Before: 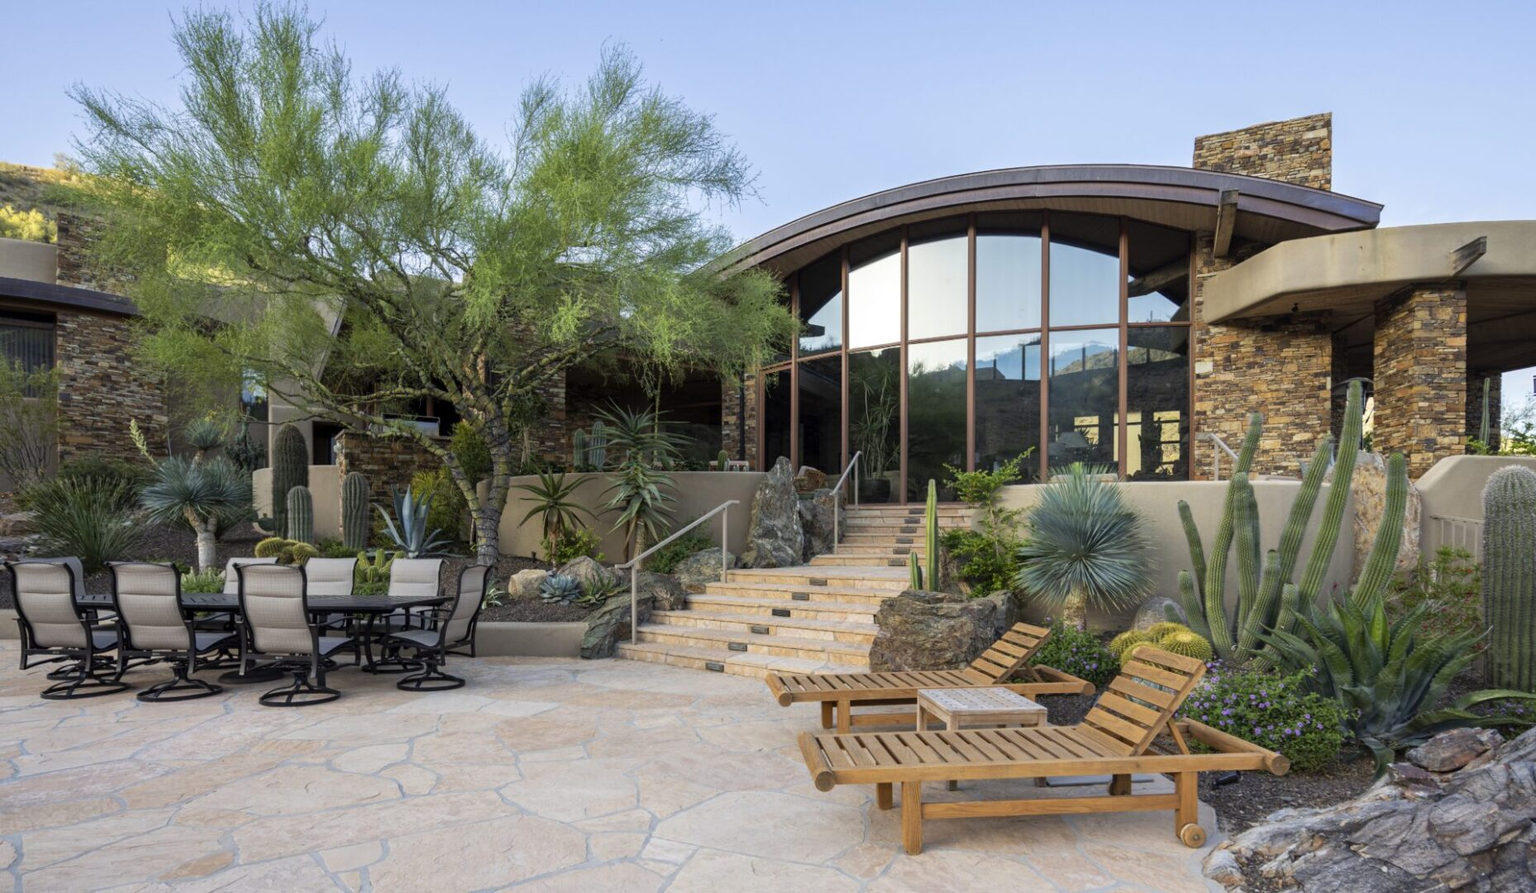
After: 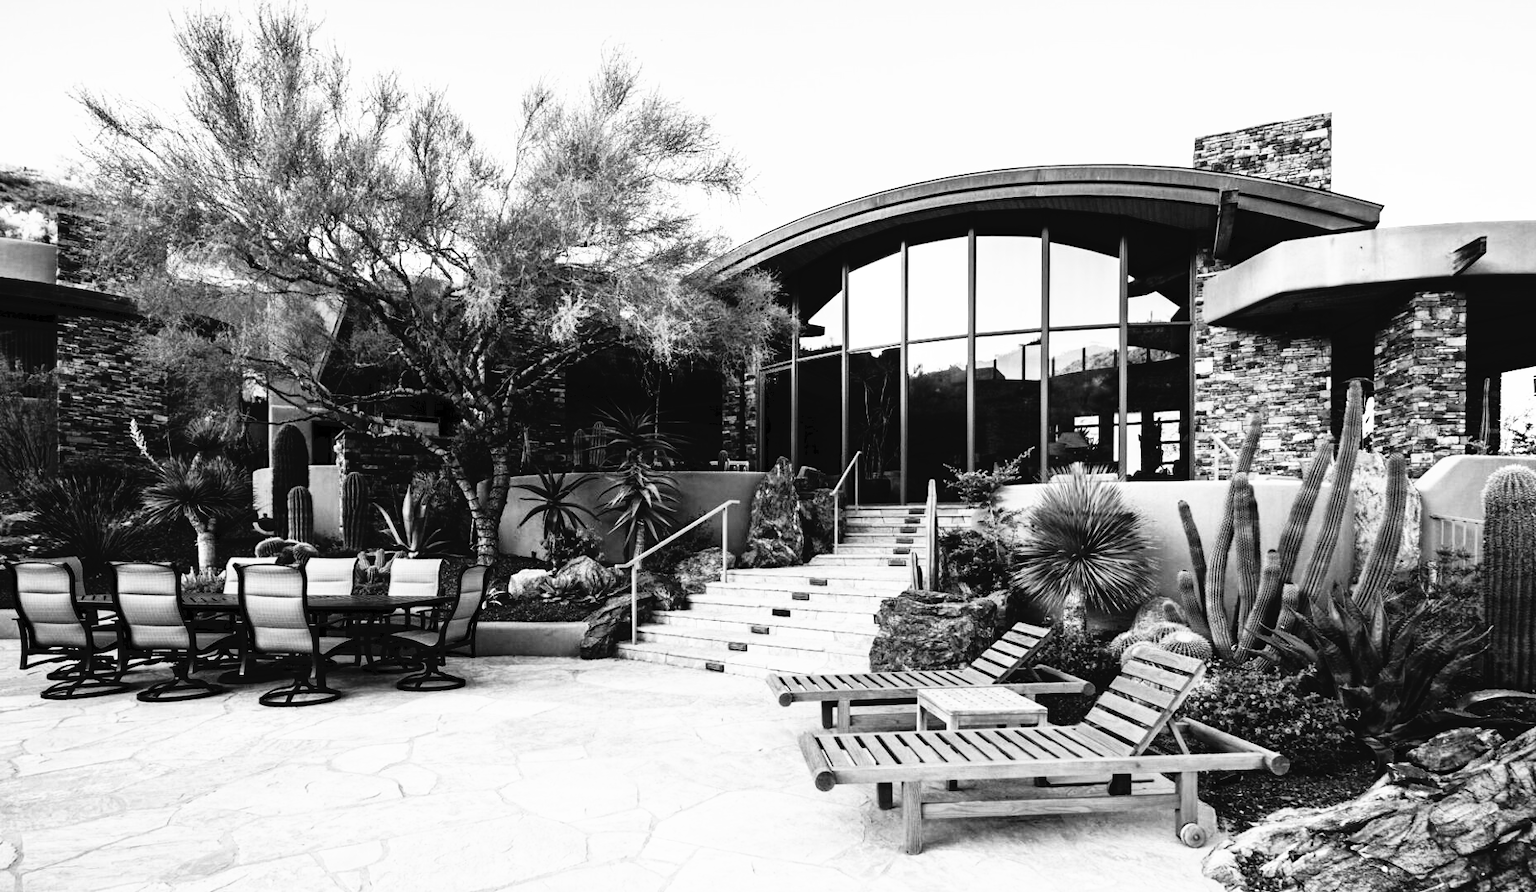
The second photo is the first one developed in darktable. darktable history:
monochrome: on, module defaults
haze removal: compatibility mode true, adaptive false
contrast brightness saturation: contrast 0.4, brightness 0.1, saturation 0.21
tone curve: curves: ch0 [(0, 0) (0.003, 0.033) (0.011, 0.033) (0.025, 0.036) (0.044, 0.039) (0.069, 0.04) (0.1, 0.043) (0.136, 0.052) (0.177, 0.085) (0.224, 0.14) (0.277, 0.225) (0.335, 0.333) (0.399, 0.419) (0.468, 0.51) (0.543, 0.603) (0.623, 0.713) (0.709, 0.808) (0.801, 0.901) (0.898, 0.98) (1, 1)], preserve colors none
